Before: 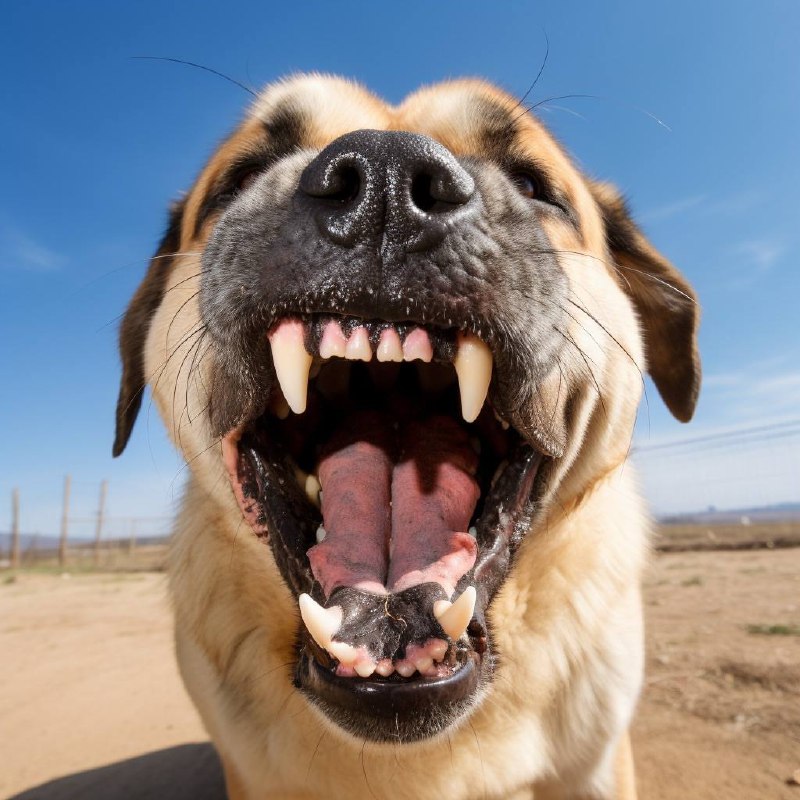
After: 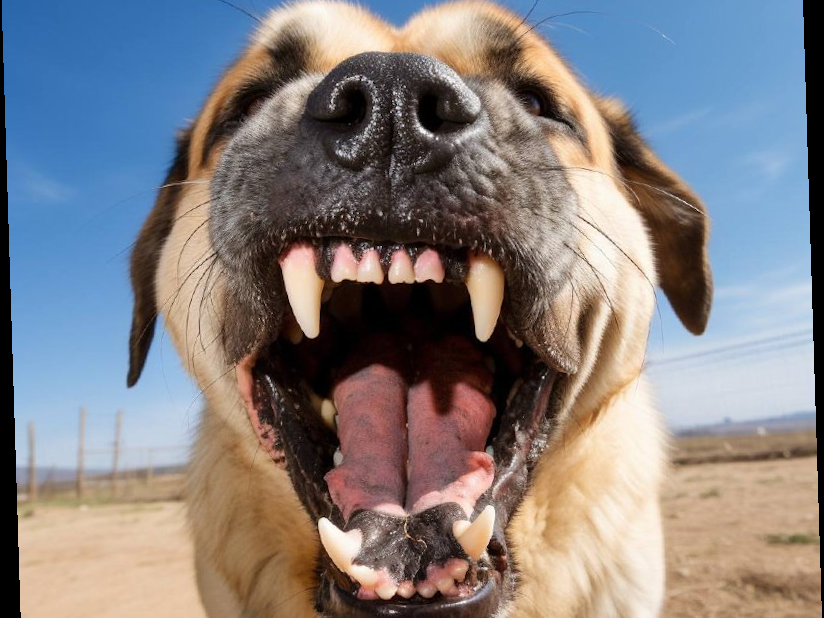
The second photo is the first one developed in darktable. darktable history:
crop: top 11.038%, bottom 13.962%
exposure: compensate highlight preservation false
rotate and perspective: rotation -1.77°, lens shift (horizontal) 0.004, automatic cropping off
